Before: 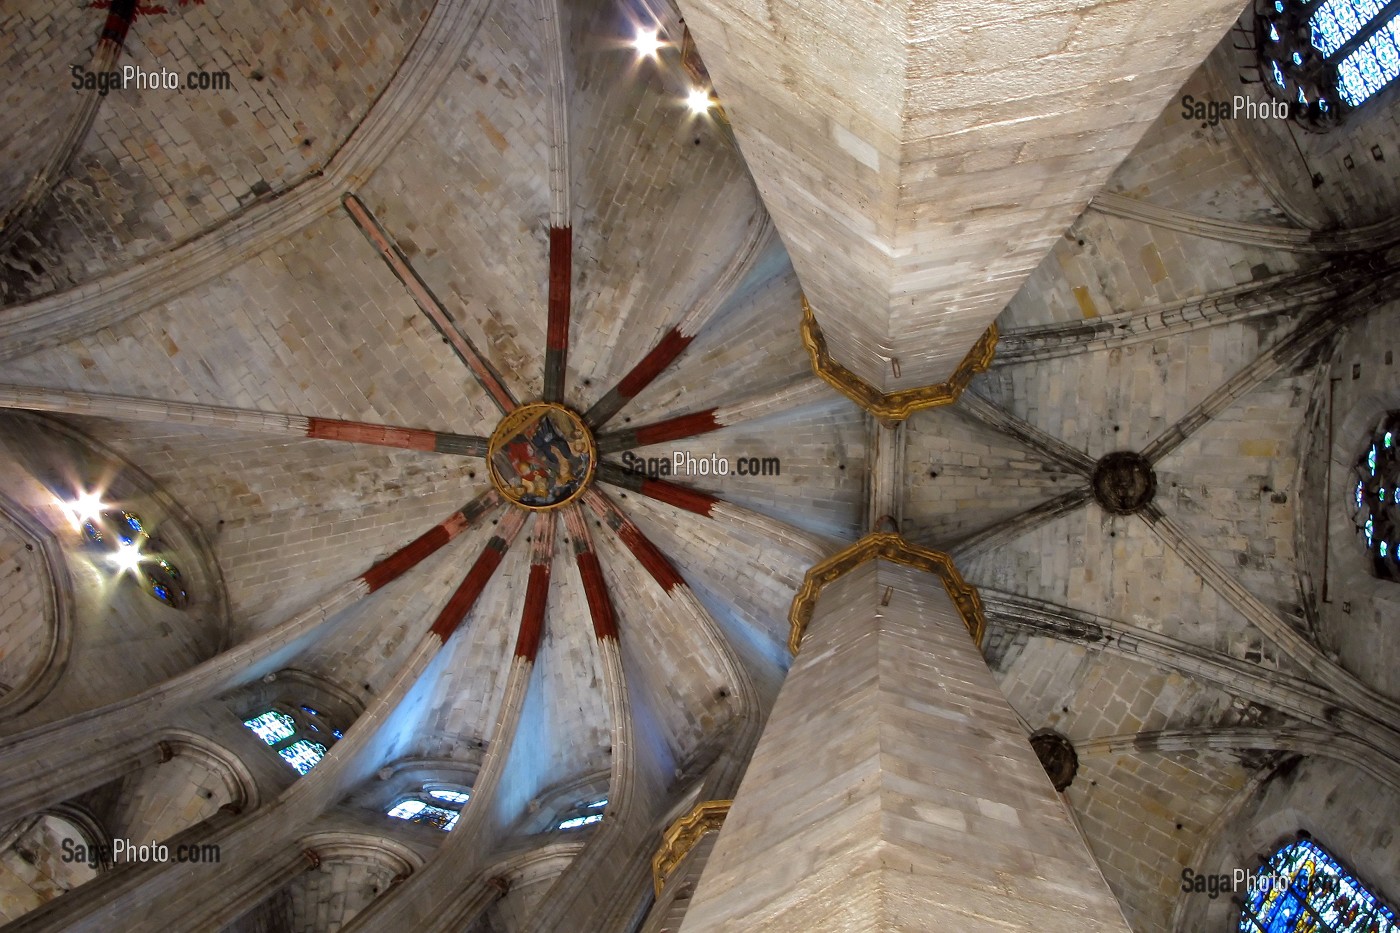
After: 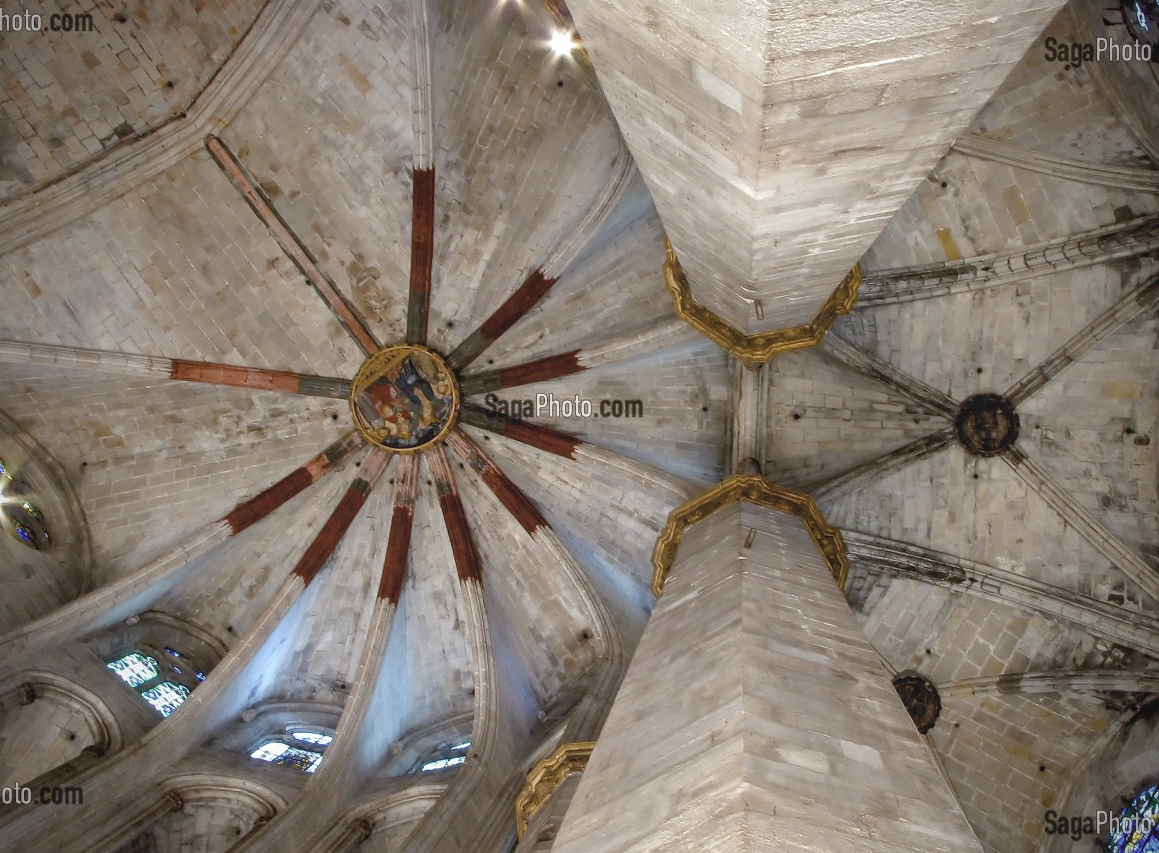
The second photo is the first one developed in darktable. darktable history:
crop: left 9.82%, top 6.302%, right 7.354%, bottom 2.269%
exposure: black level correction 0.001, exposure 0.499 EV, compensate highlight preservation false
contrast brightness saturation: contrast -0.249, saturation -0.436
color balance rgb: global offset › luminance -0.367%, linear chroma grading › global chroma 0.299%, perceptual saturation grading › global saturation 19.741%, perceptual saturation grading › highlights -24.799%, perceptual saturation grading › shadows 50.063%
vignetting: fall-off start 79.75%, saturation -0.034
local contrast: on, module defaults
base curve: curves: ch0 [(0, 0) (0.989, 0.992)], preserve colors none
